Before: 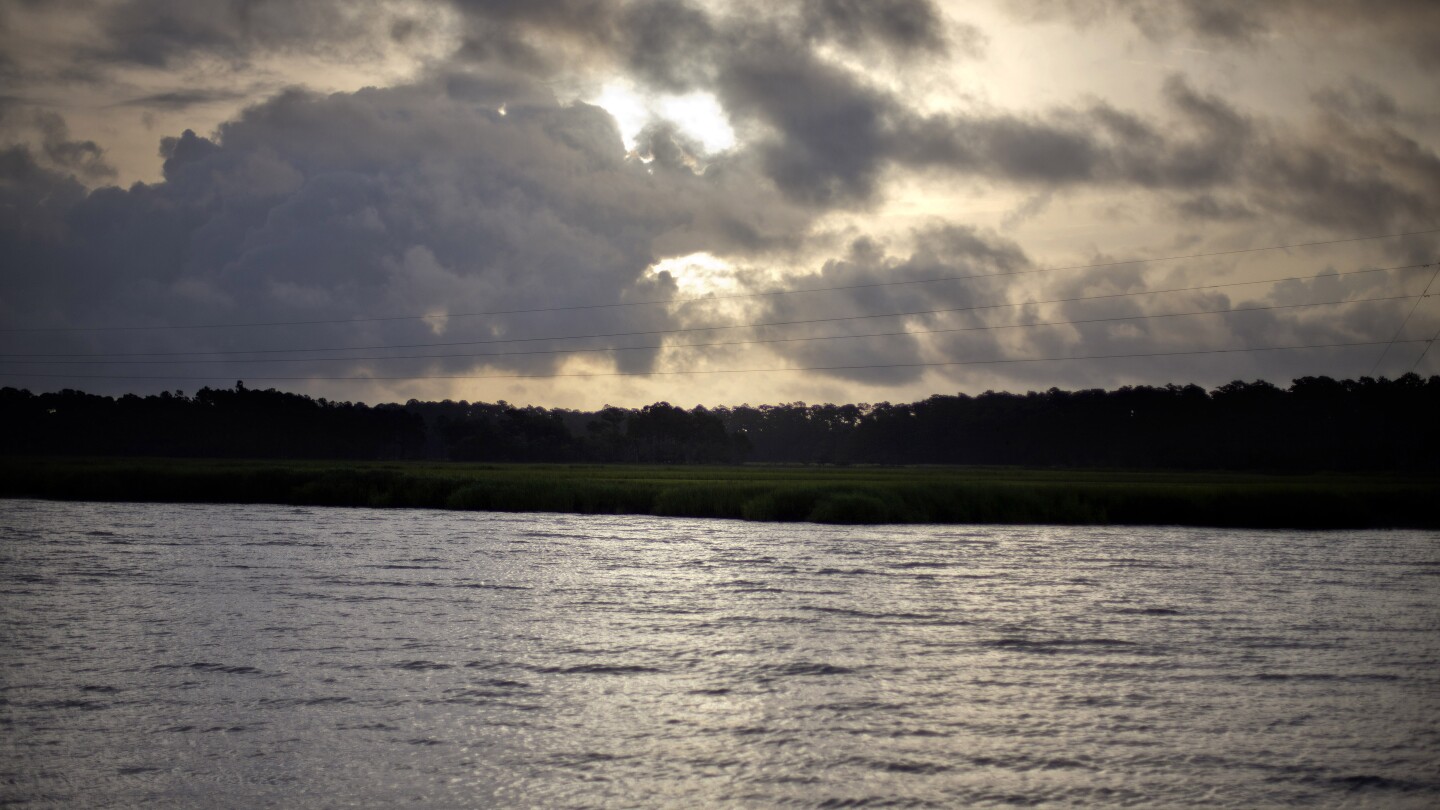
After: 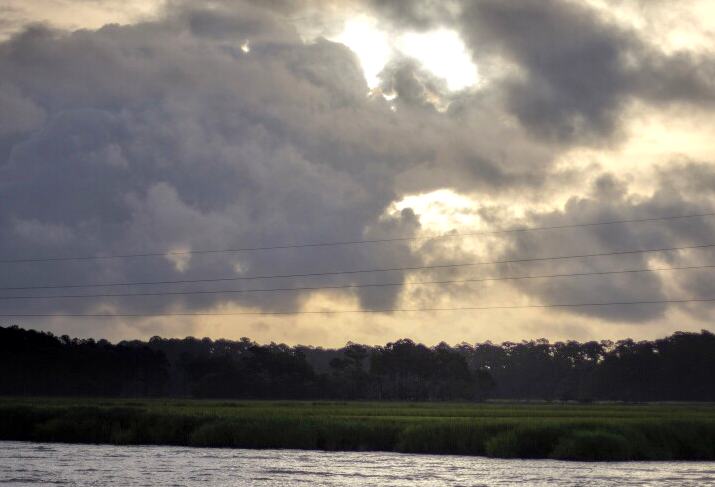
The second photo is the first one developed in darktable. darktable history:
contrast brightness saturation: contrast 0.075, brightness 0.083, saturation 0.184
crop: left 17.849%, top 7.854%, right 32.47%, bottom 31.928%
local contrast: on, module defaults
